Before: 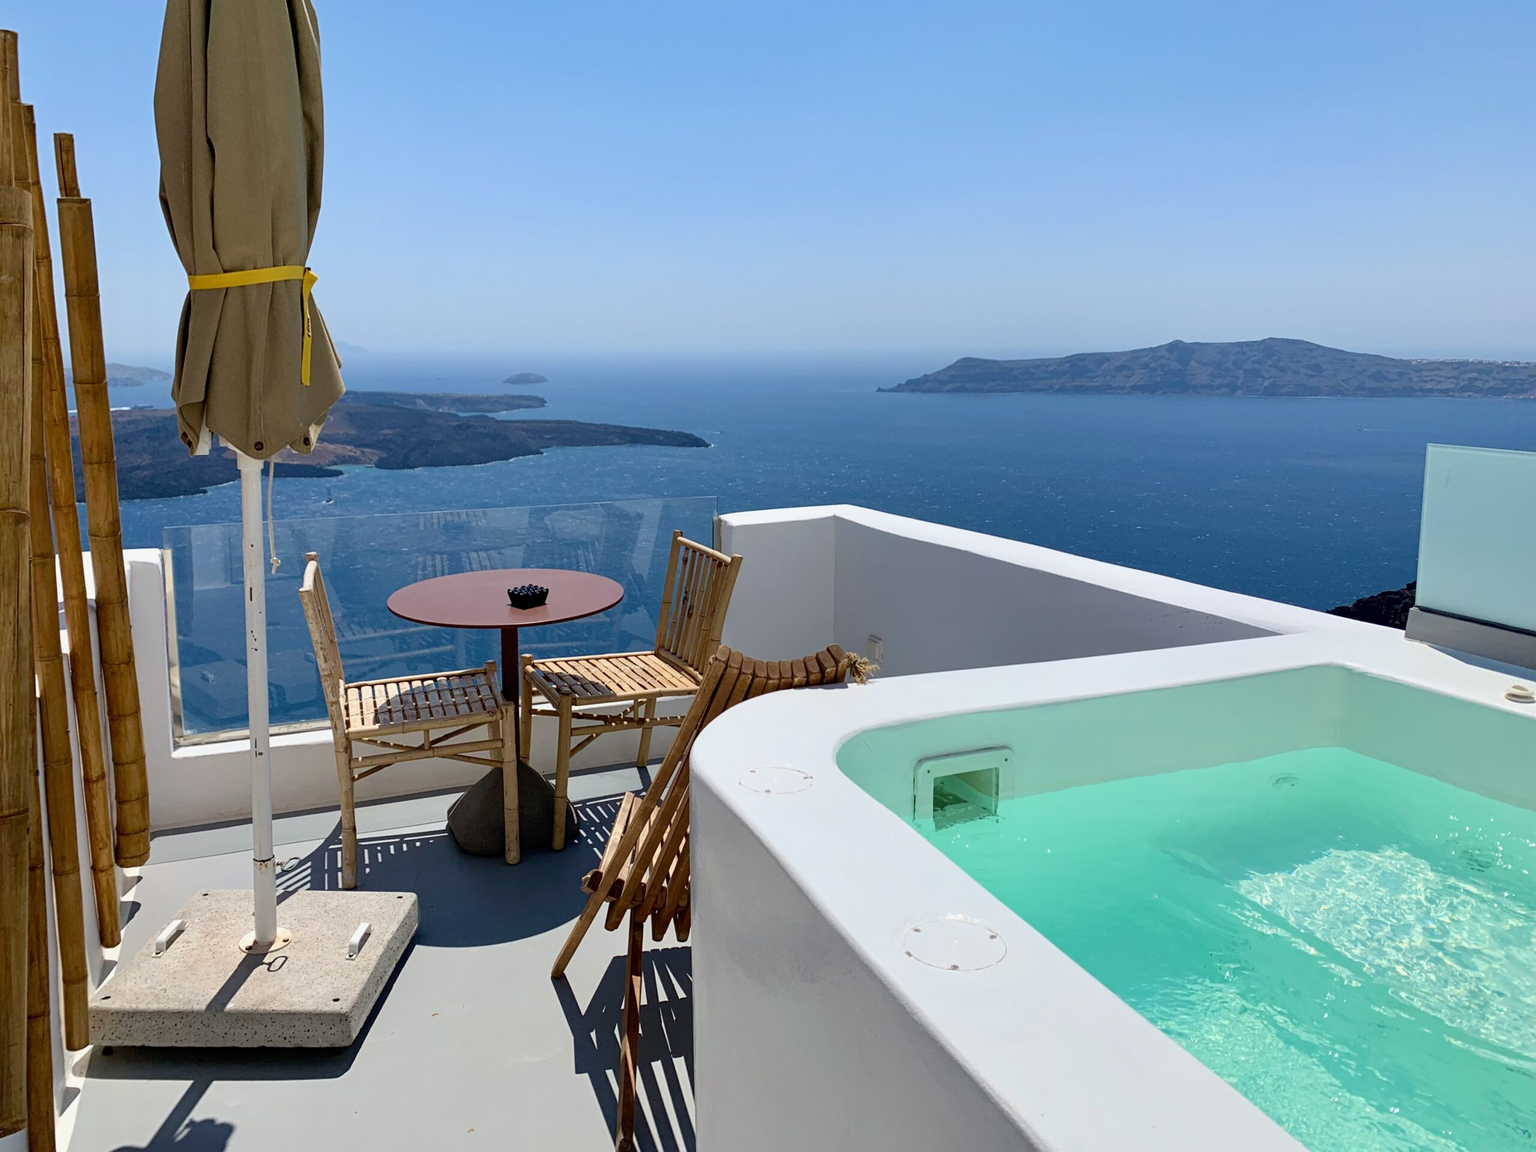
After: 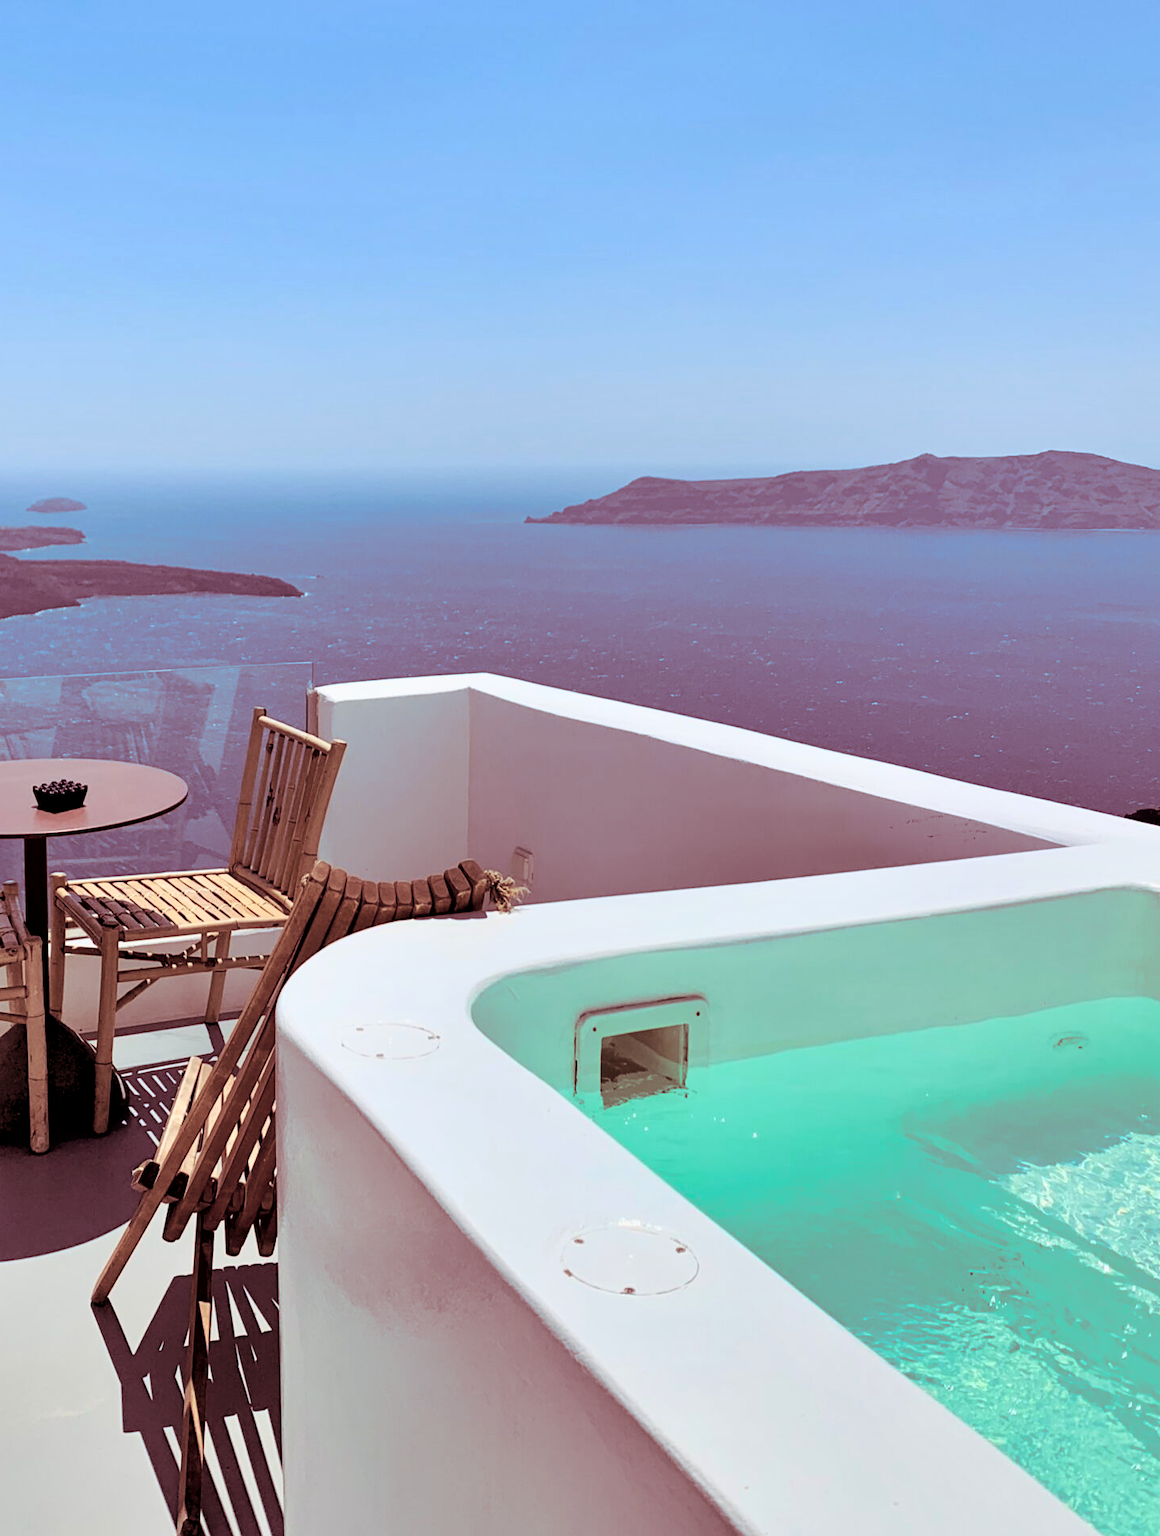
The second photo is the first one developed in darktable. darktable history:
split-toning: highlights › hue 187.2°, highlights › saturation 0.83, balance -68.05, compress 56.43%
crop: left 31.458%, top 0%, right 11.876%
contrast brightness saturation: contrast 0.14, brightness 0.21
shadows and highlights: soften with gaussian
exposure: black level correction 0.002, compensate highlight preservation false
